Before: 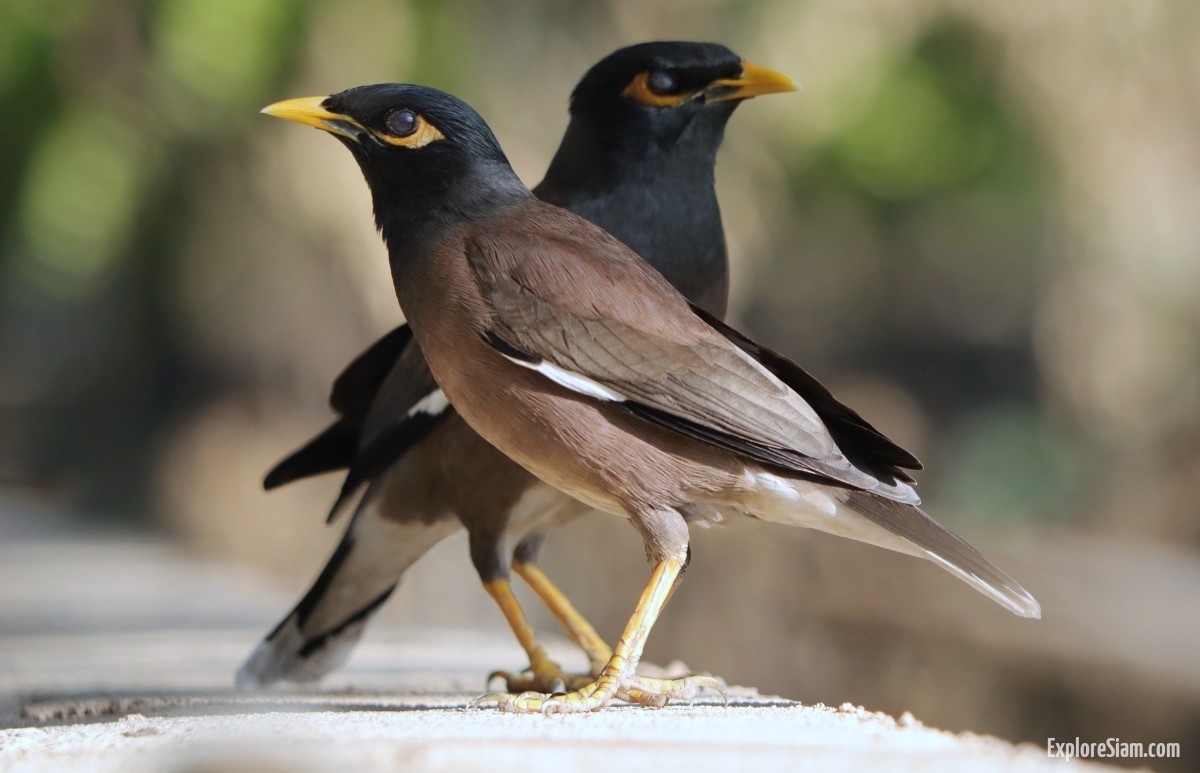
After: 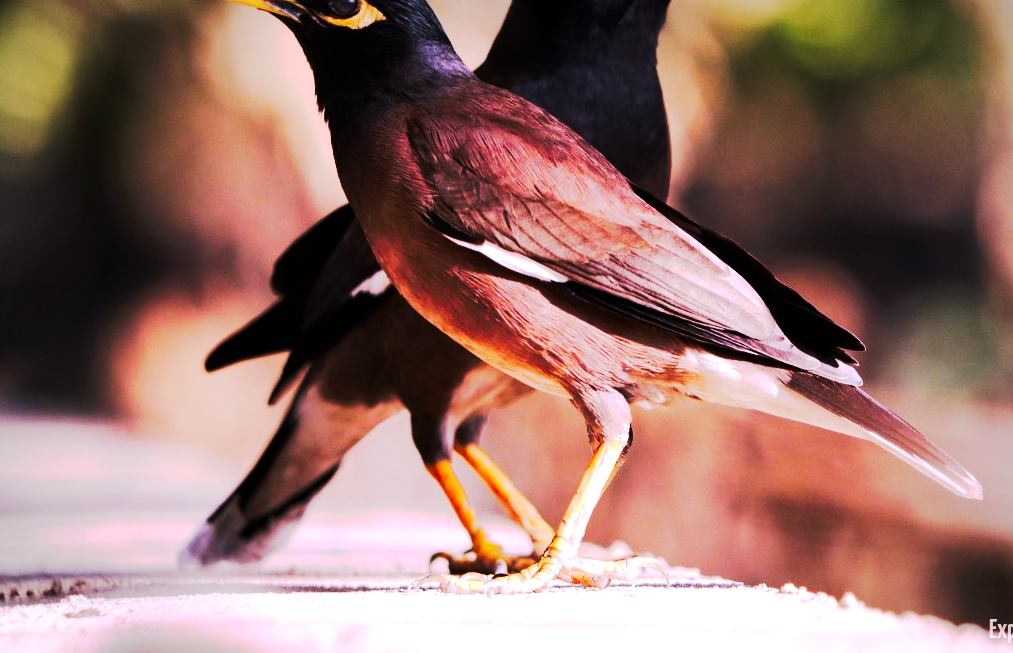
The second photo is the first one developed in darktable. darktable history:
tone curve: curves: ch0 [(0, 0) (0.003, 0.002) (0.011, 0.002) (0.025, 0.002) (0.044, 0.007) (0.069, 0.014) (0.1, 0.026) (0.136, 0.04) (0.177, 0.061) (0.224, 0.1) (0.277, 0.151) (0.335, 0.198) (0.399, 0.272) (0.468, 0.387) (0.543, 0.553) (0.623, 0.716) (0.709, 0.8) (0.801, 0.855) (0.898, 0.897) (1, 1)], preserve colors none
color correction: saturation 1.1
crop and rotate: left 4.842%, top 15.51%, right 10.668%
vignetting: fall-off radius 100%, width/height ratio 1.337
white balance: red 1.188, blue 1.11
tone equalizer: -8 EV -0.417 EV, -7 EV -0.389 EV, -6 EV -0.333 EV, -5 EV -0.222 EV, -3 EV 0.222 EV, -2 EV 0.333 EV, -1 EV 0.389 EV, +0 EV 0.417 EV, edges refinement/feathering 500, mask exposure compensation -1.57 EV, preserve details no
